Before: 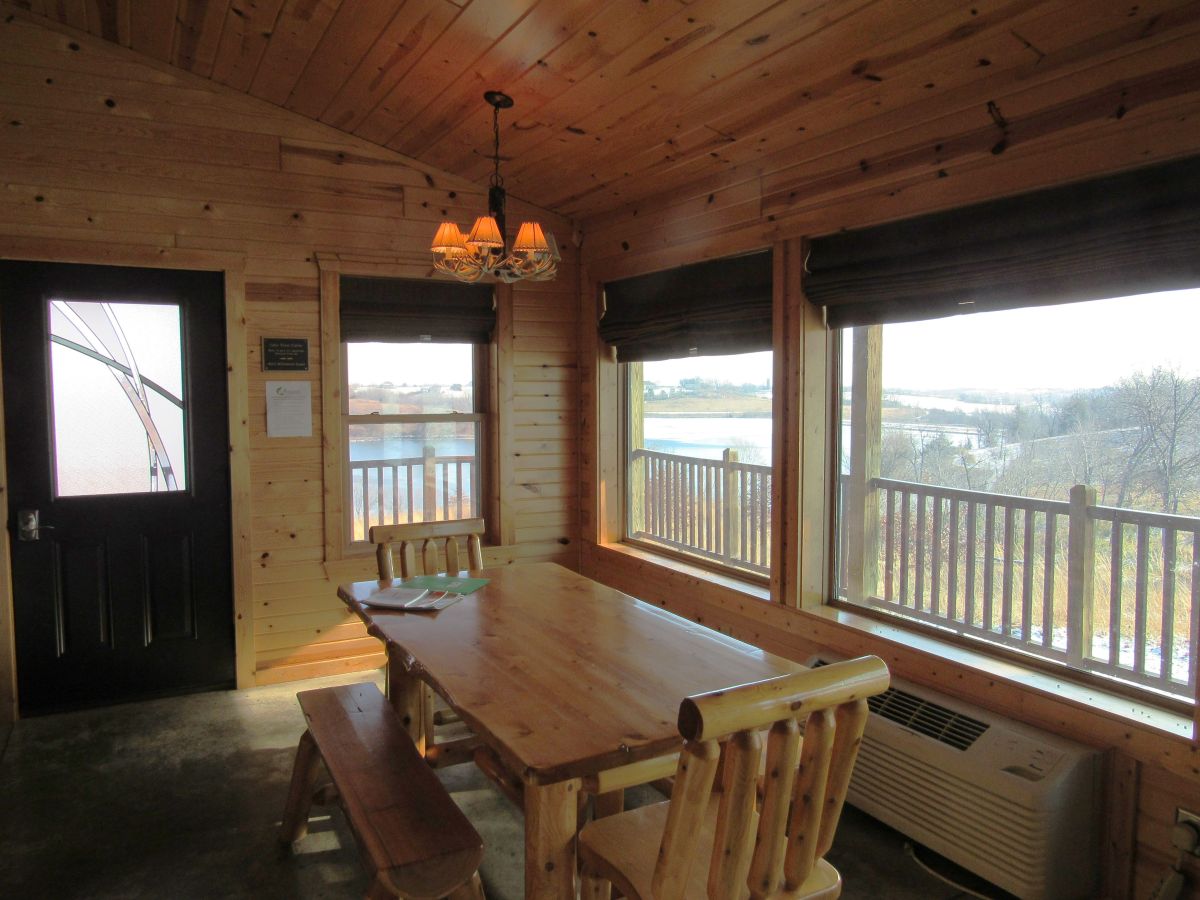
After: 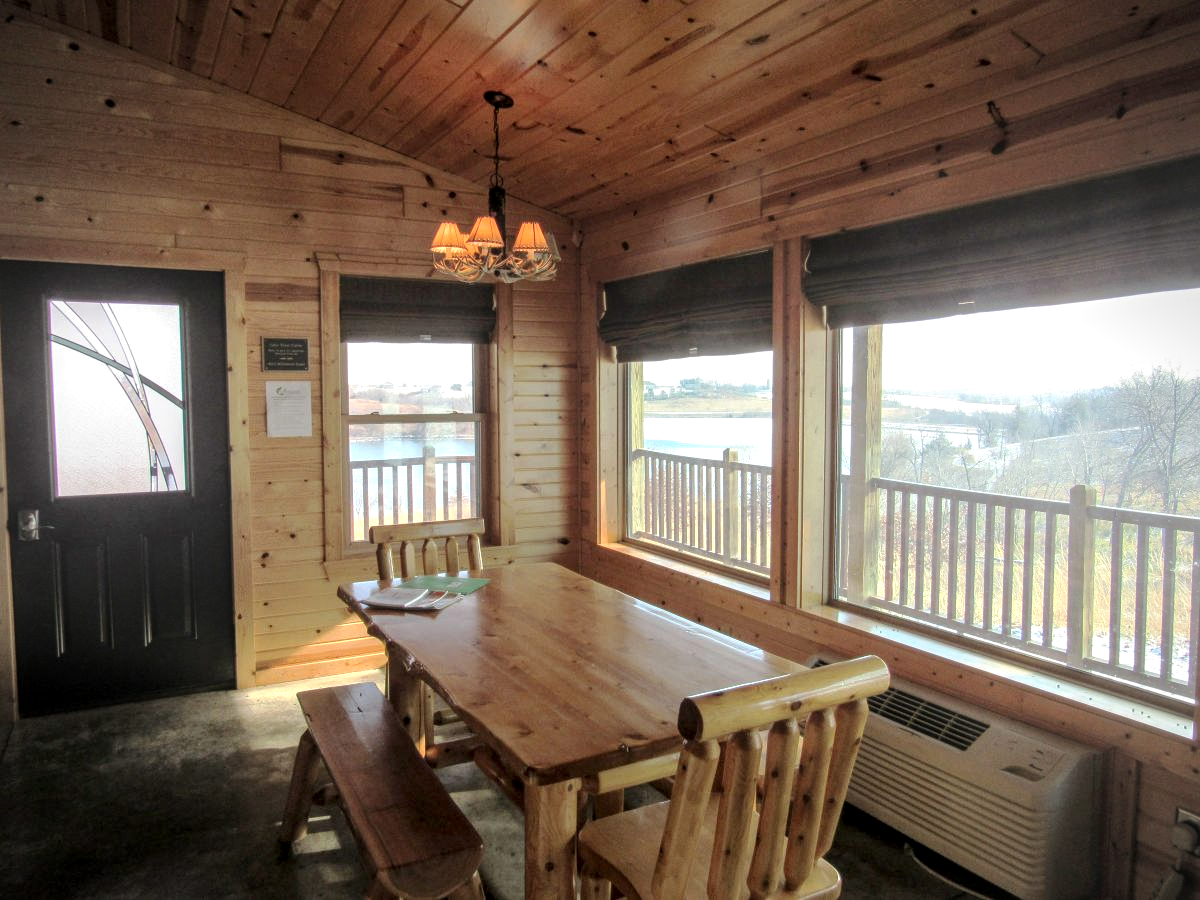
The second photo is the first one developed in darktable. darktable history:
vignetting: fall-off radius 60.92%
bloom: size 40%
local contrast: highlights 19%, detail 186%
